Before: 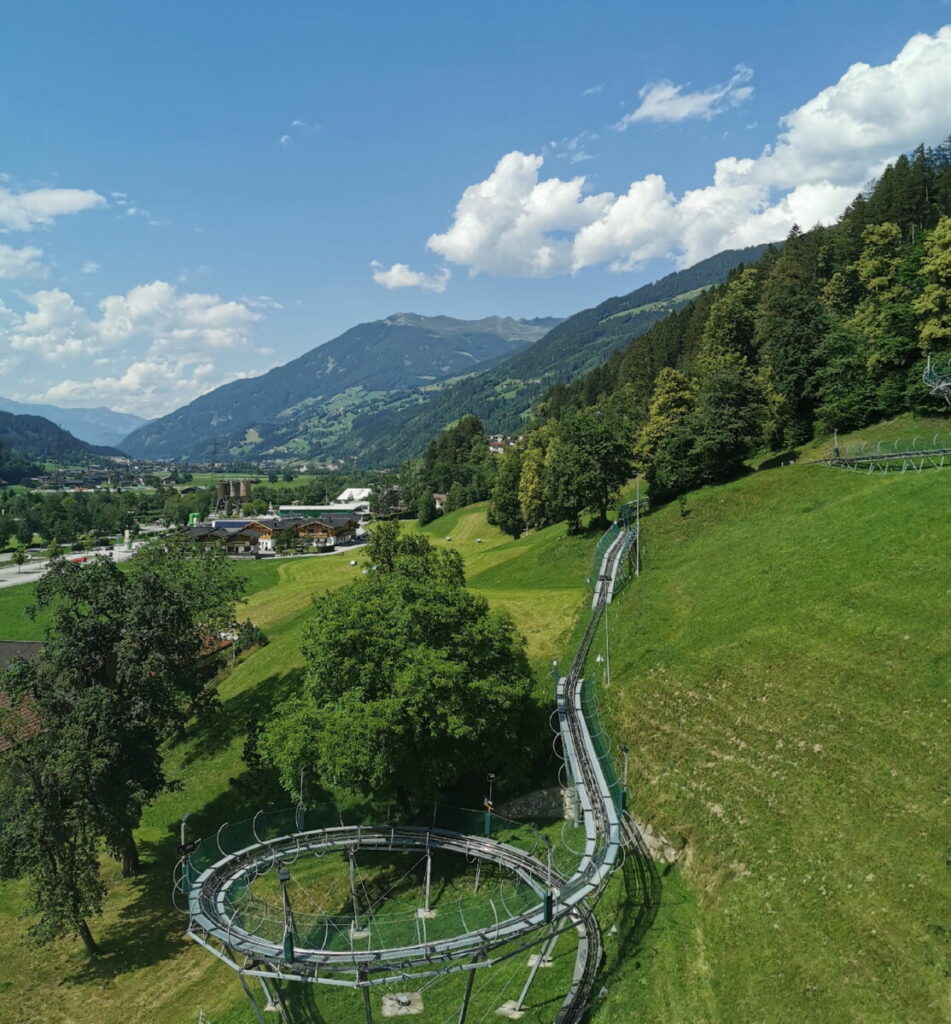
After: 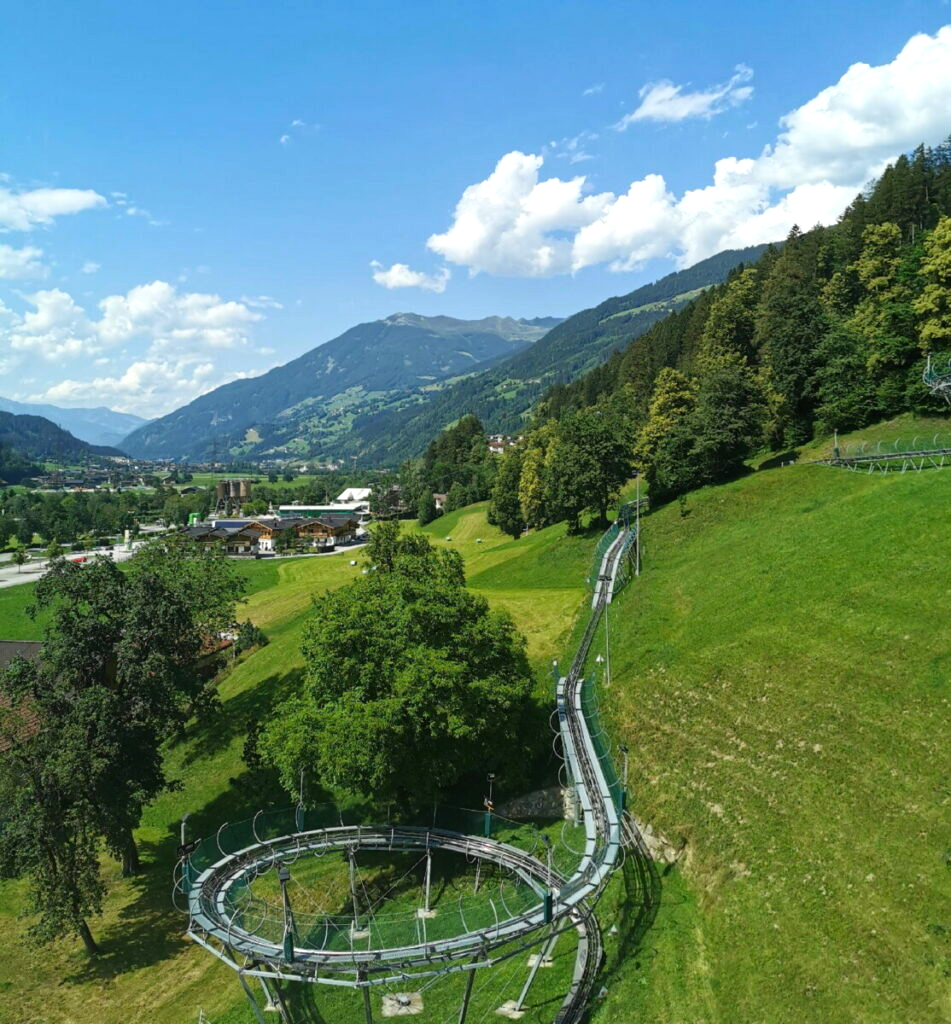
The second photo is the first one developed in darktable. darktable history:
contrast brightness saturation: contrast 0.043, saturation 0.157
tone equalizer: -8 EV -0.396 EV, -7 EV -0.361 EV, -6 EV -0.35 EV, -5 EV -0.245 EV, -3 EV 0.219 EV, -2 EV 0.306 EV, -1 EV 0.393 EV, +0 EV 0.439 EV, smoothing diameter 24.84%, edges refinement/feathering 13.47, preserve details guided filter
